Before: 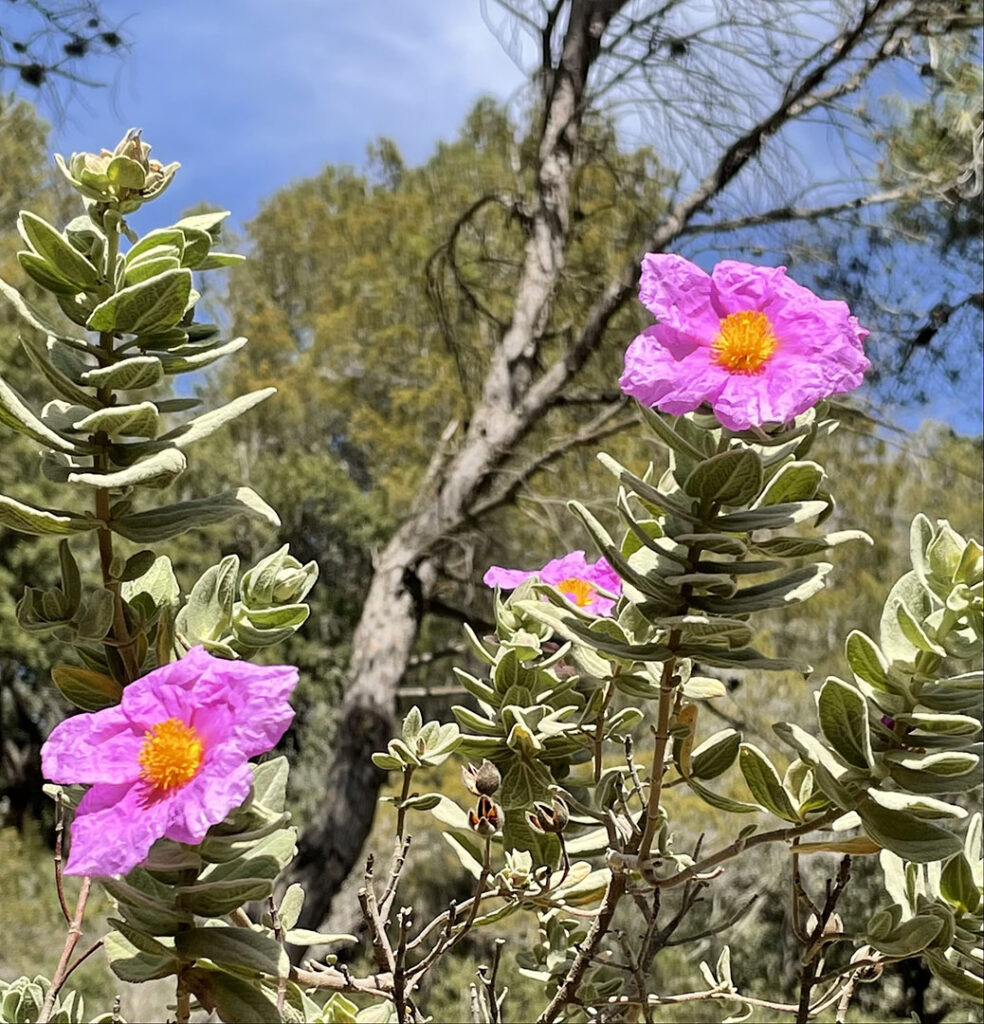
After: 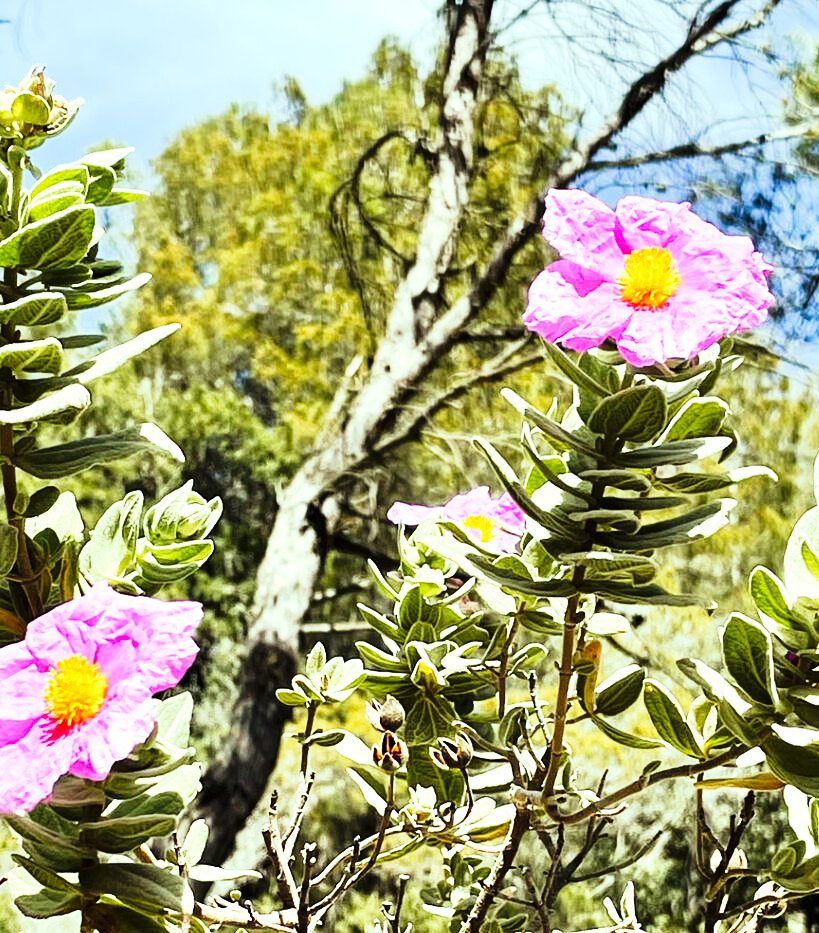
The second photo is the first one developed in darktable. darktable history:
color correction: highlights a* -8.49, highlights b* 3.52
crop: left 9.773%, top 6.339%, right 6.94%, bottom 2.465%
tone curve: curves: ch0 [(0, 0) (0.236, 0.124) (0.373, 0.304) (0.542, 0.593) (0.737, 0.873) (1, 1)]; ch1 [(0, 0) (0.399, 0.328) (0.488, 0.484) (0.598, 0.624) (1, 1)]; ch2 [(0, 0) (0.448, 0.405) (0.523, 0.511) (0.592, 0.59) (1, 1)], preserve colors none
exposure: exposure 0.779 EV, compensate highlight preservation false
